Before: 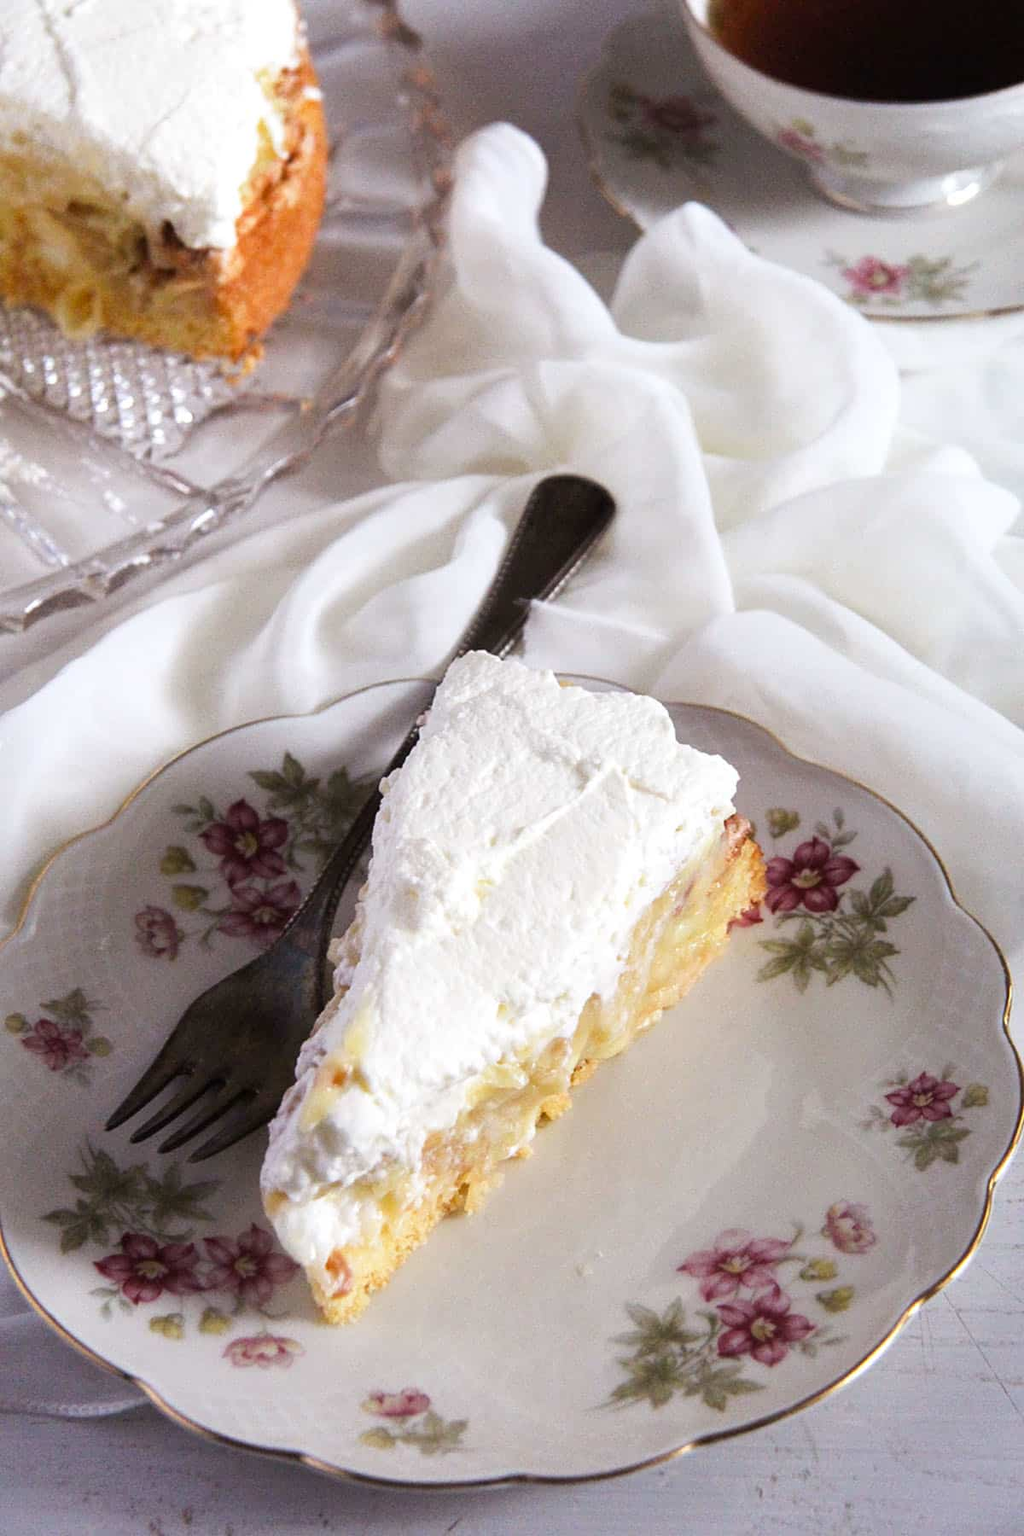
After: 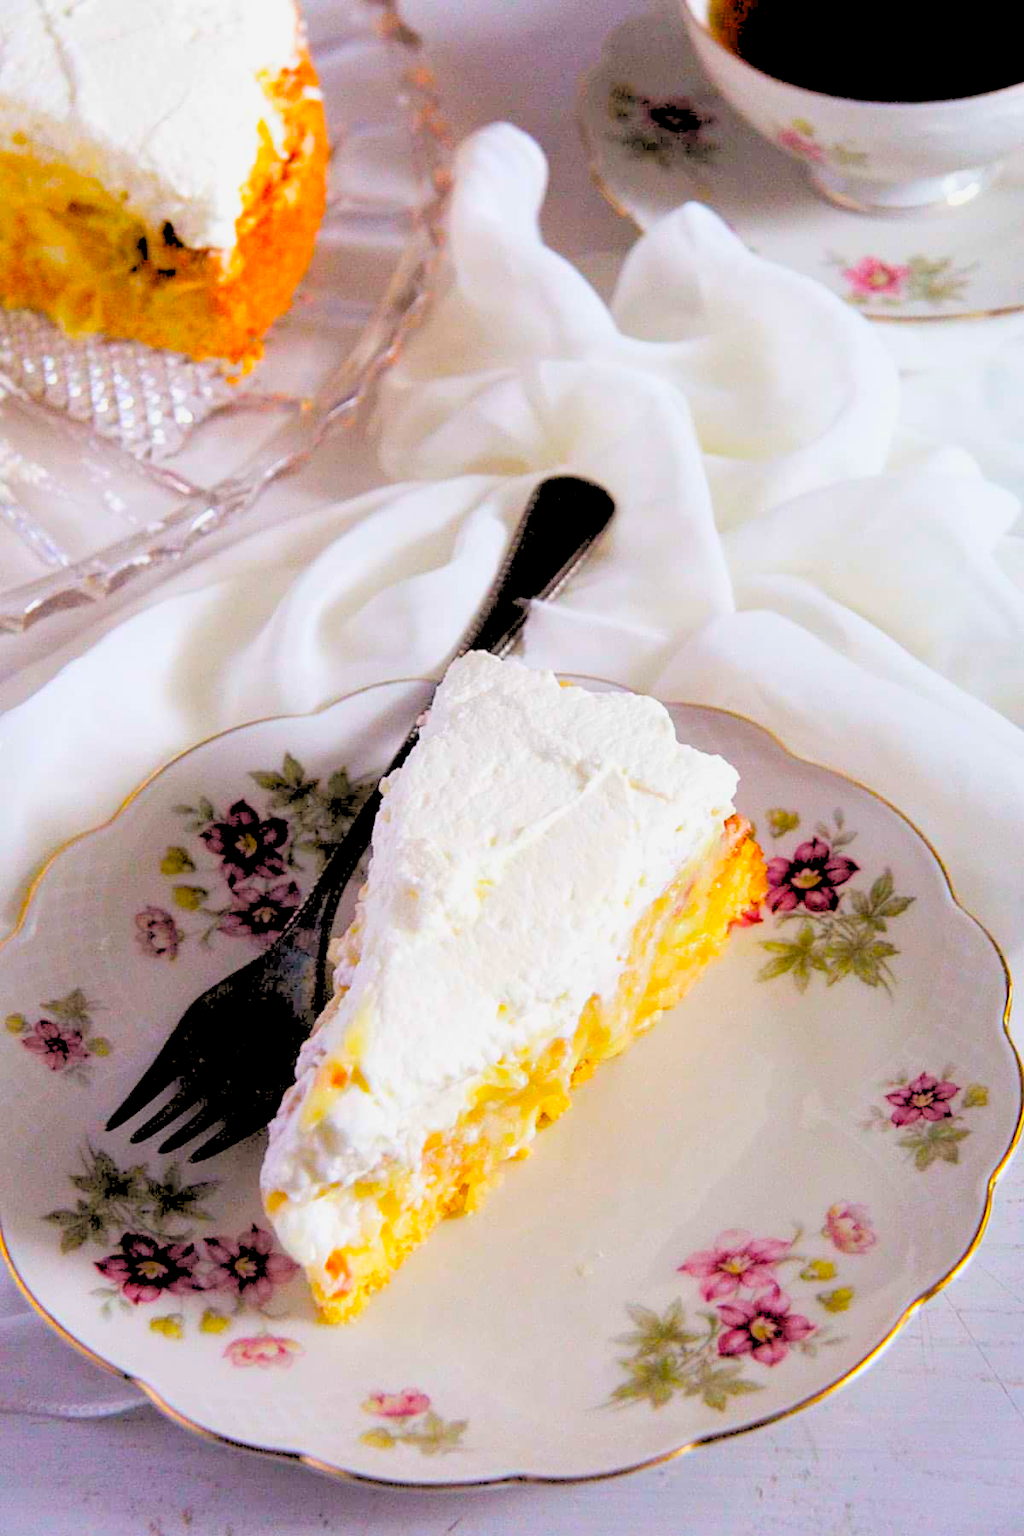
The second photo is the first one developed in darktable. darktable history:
color balance: input saturation 134.34%, contrast -10.04%, contrast fulcrum 19.67%, output saturation 133.51%
rgb levels: levels [[0.027, 0.429, 0.996], [0, 0.5, 1], [0, 0.5, 1]]
